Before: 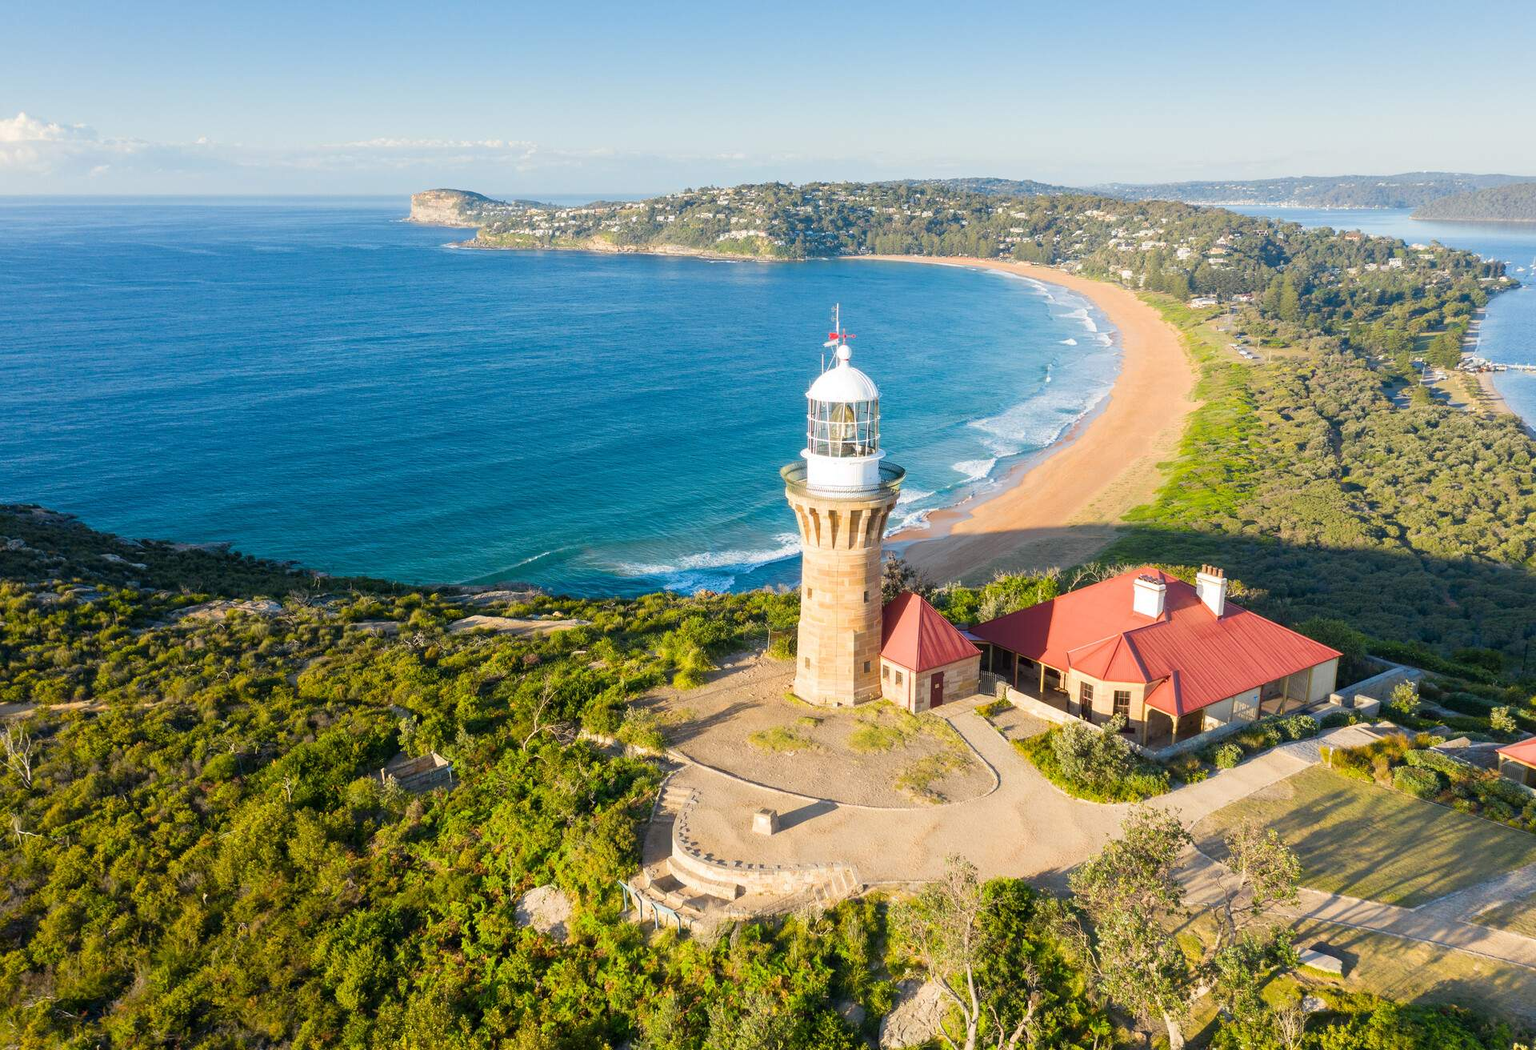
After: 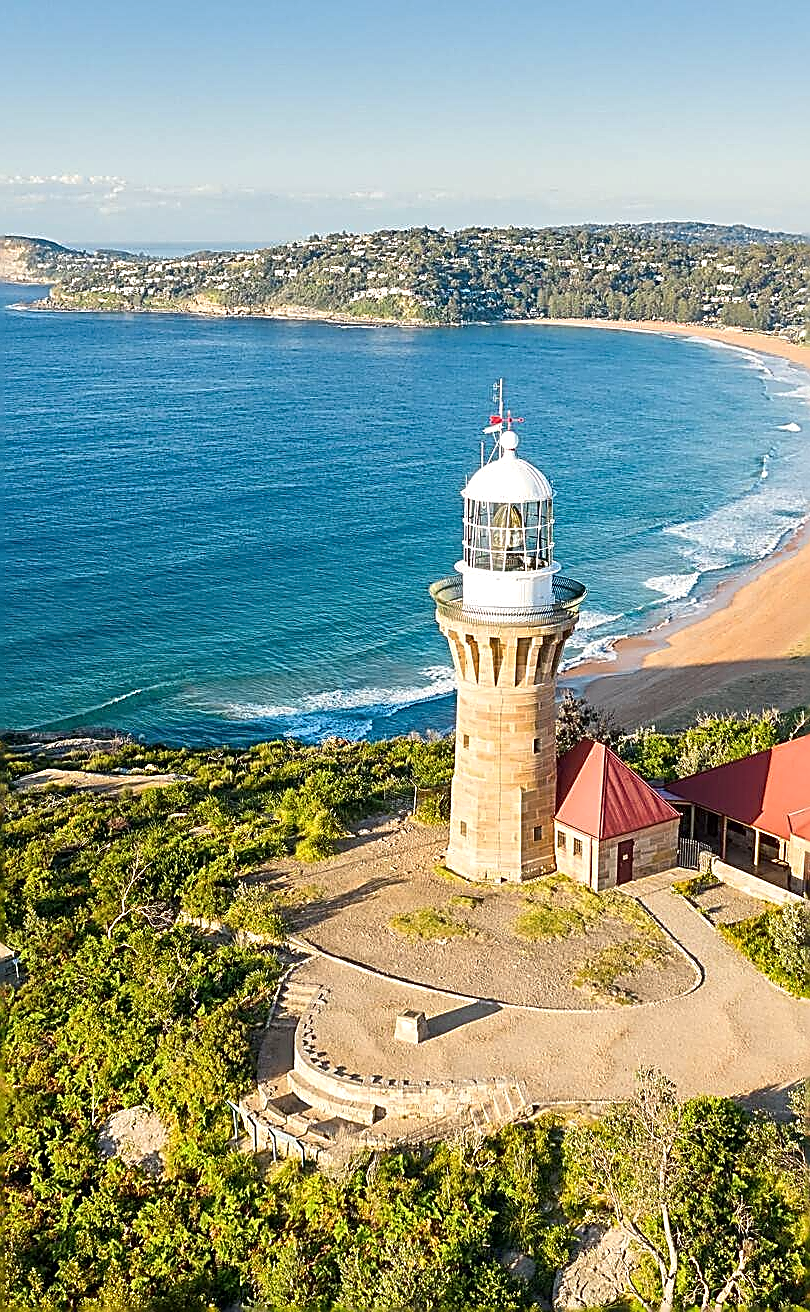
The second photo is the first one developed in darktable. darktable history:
color calibration: x 0.342, y 0.355, temperature 5142.84 K
local contrast: mode bilateral grid, contrast 19, coarseness 49, detail 141%, midtone range 0.2
sharpen: amount 1.853
crop: left 28.448%, right 29.33%
